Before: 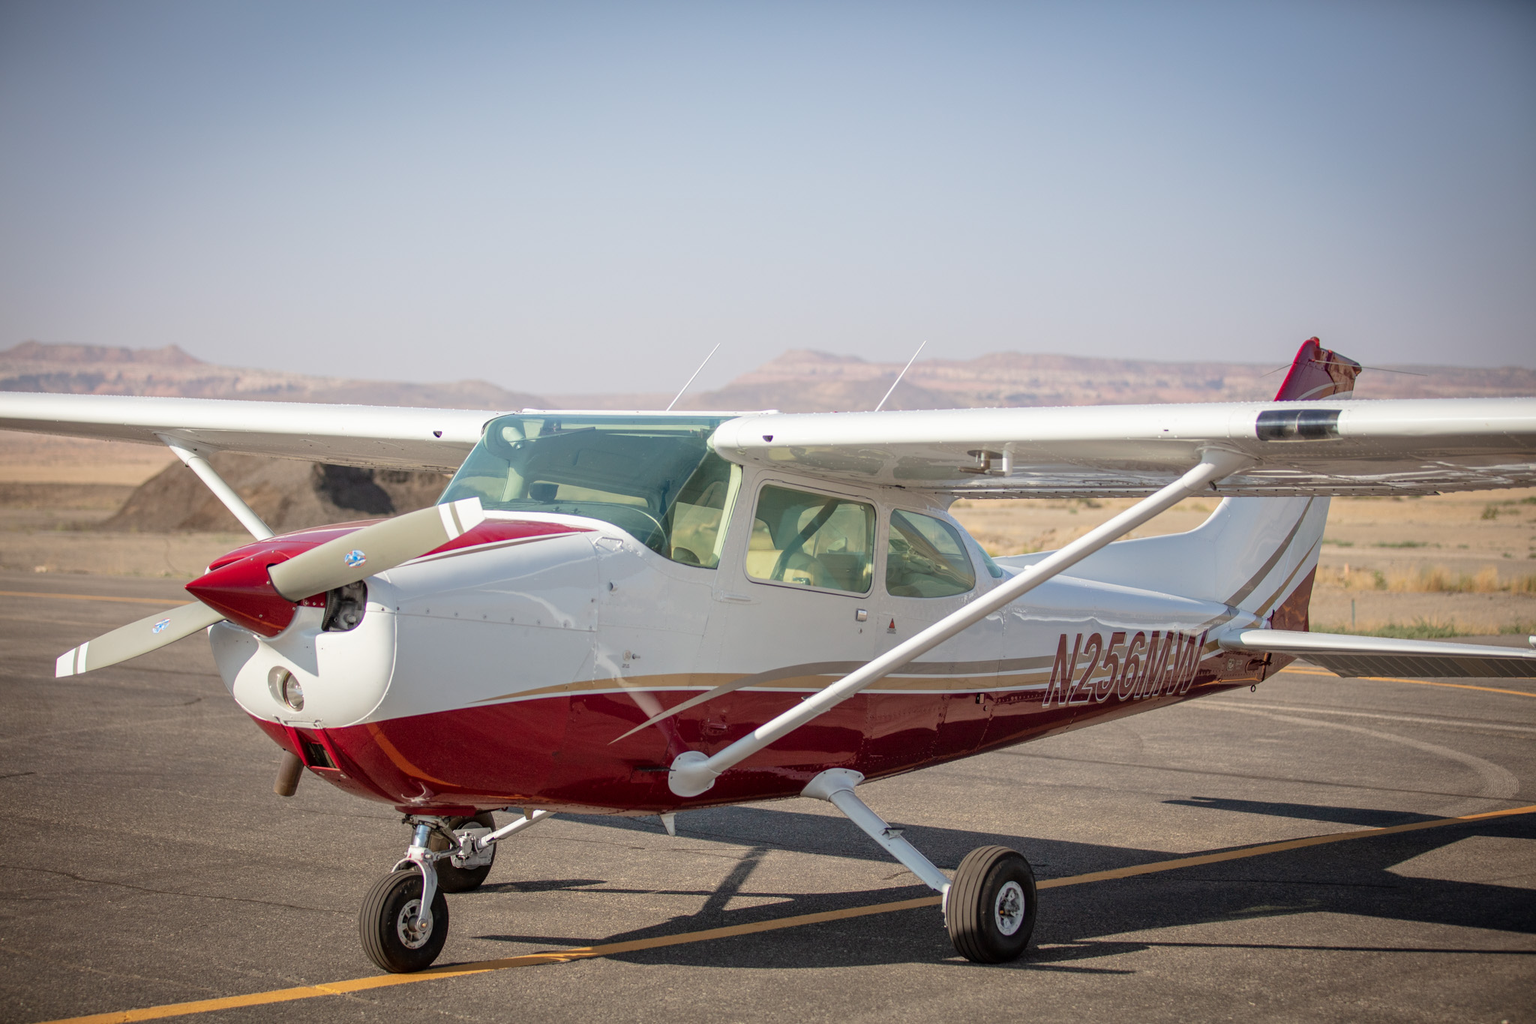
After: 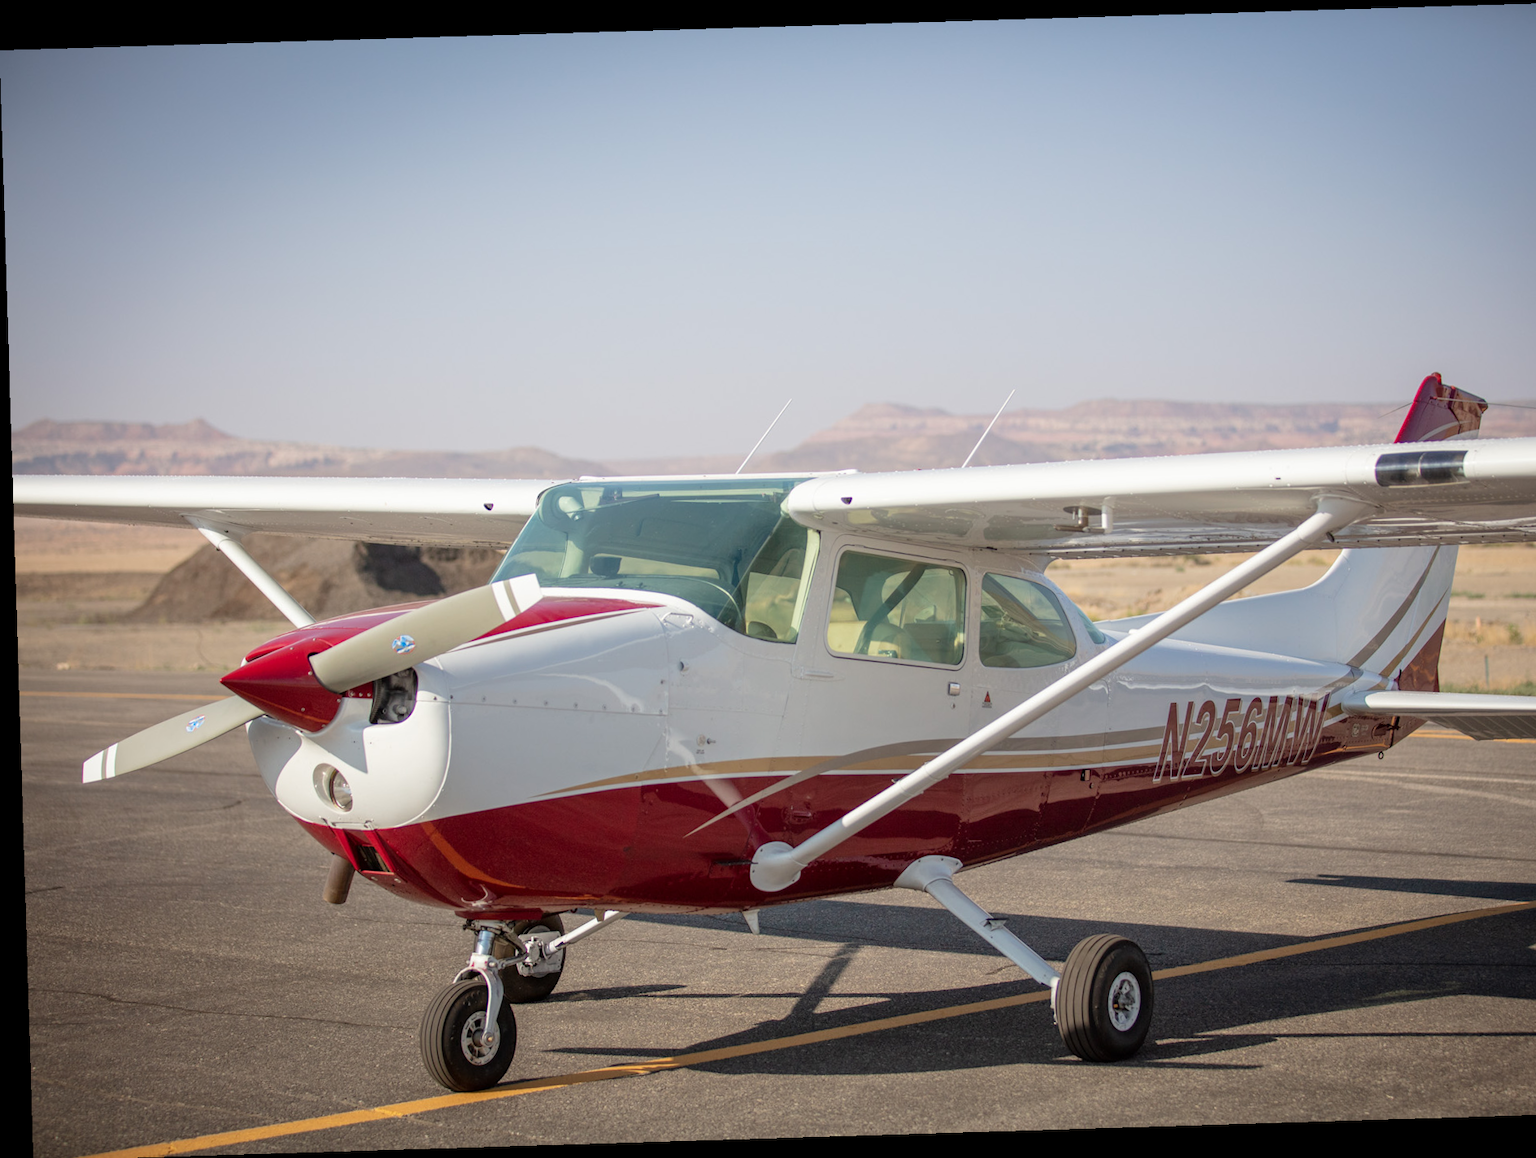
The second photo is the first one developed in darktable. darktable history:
crop: right 9.509%, bottom 0.031%
rotate and perspective: rotation -1.75°, automatic cropping off
